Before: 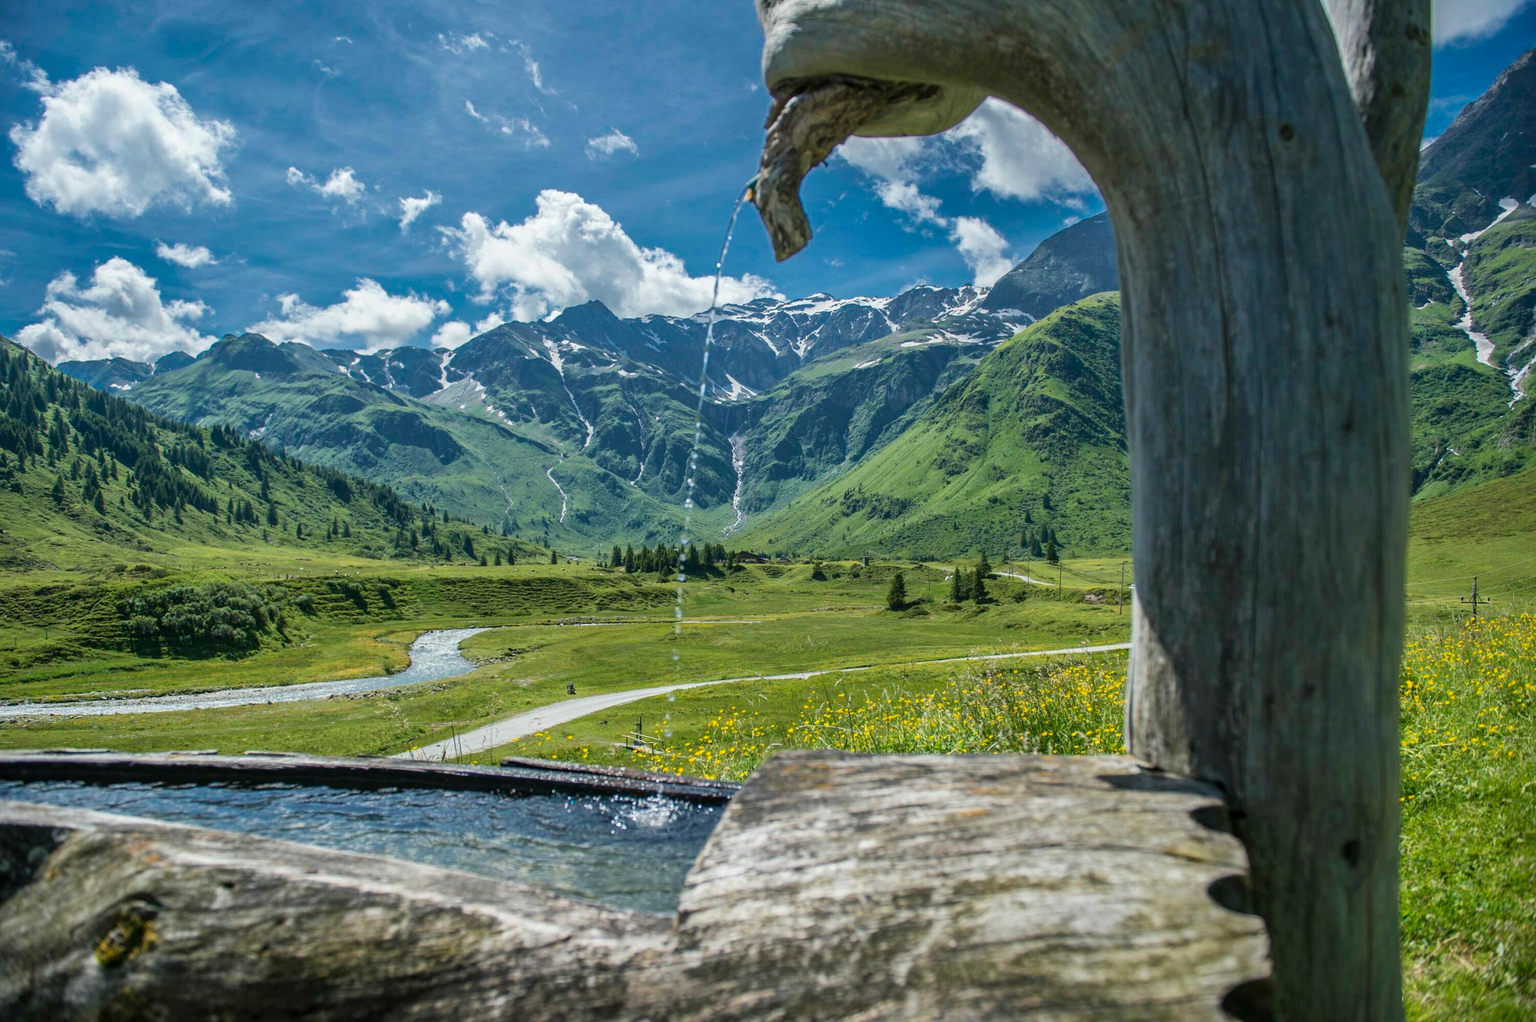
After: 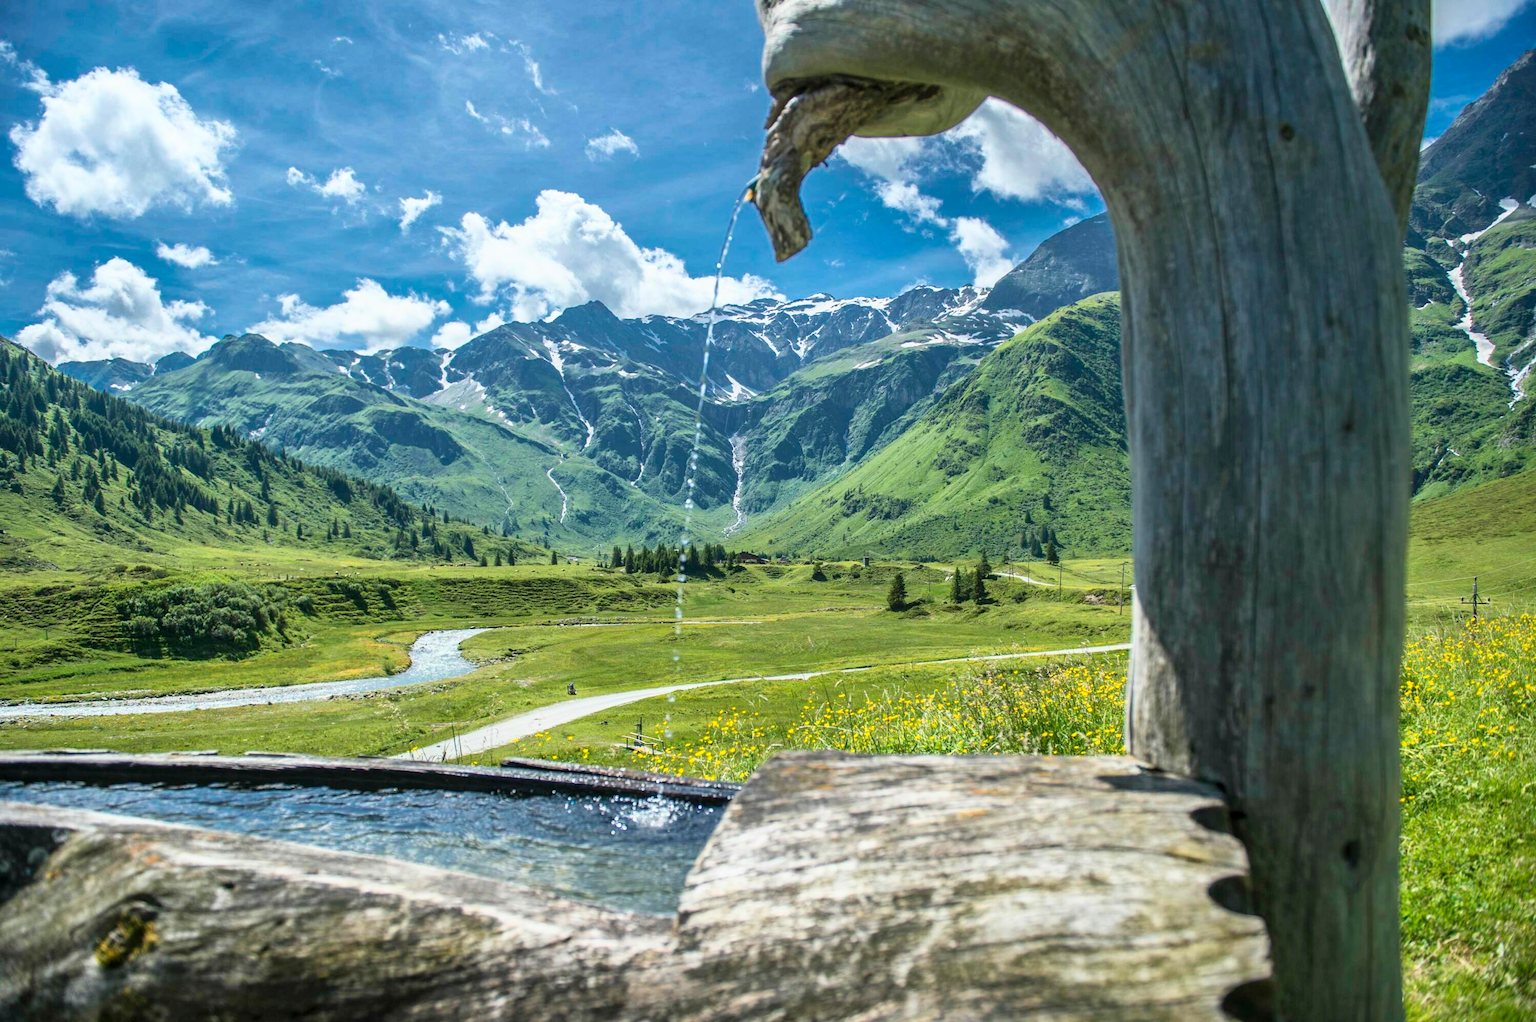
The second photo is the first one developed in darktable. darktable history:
base curve: curves: ch0 [(0, 0) (0.579, 0.807) (1, 1)]
